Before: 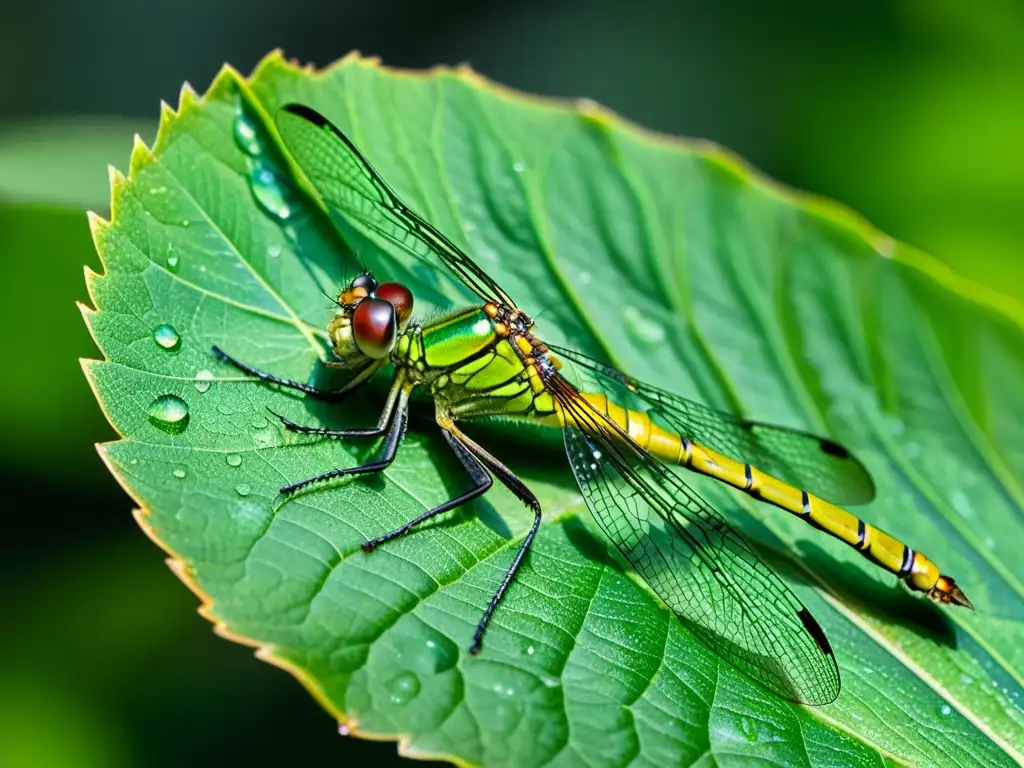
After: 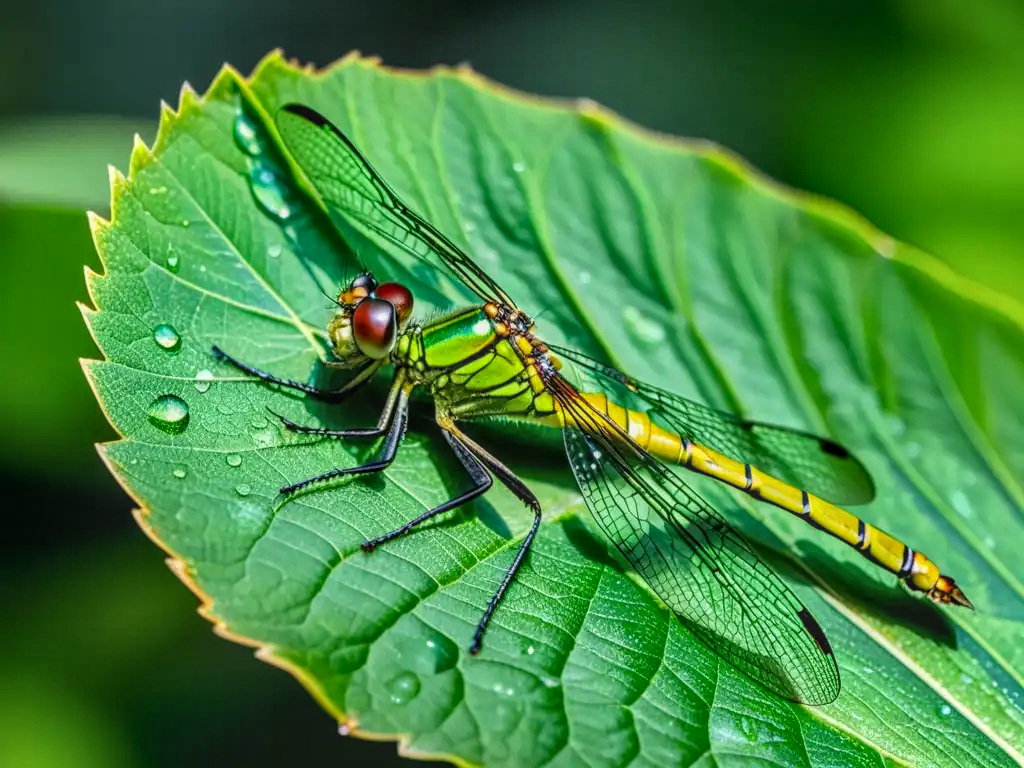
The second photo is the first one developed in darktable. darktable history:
local contrast: highlights 2%, shadows 3%, detail 134%
